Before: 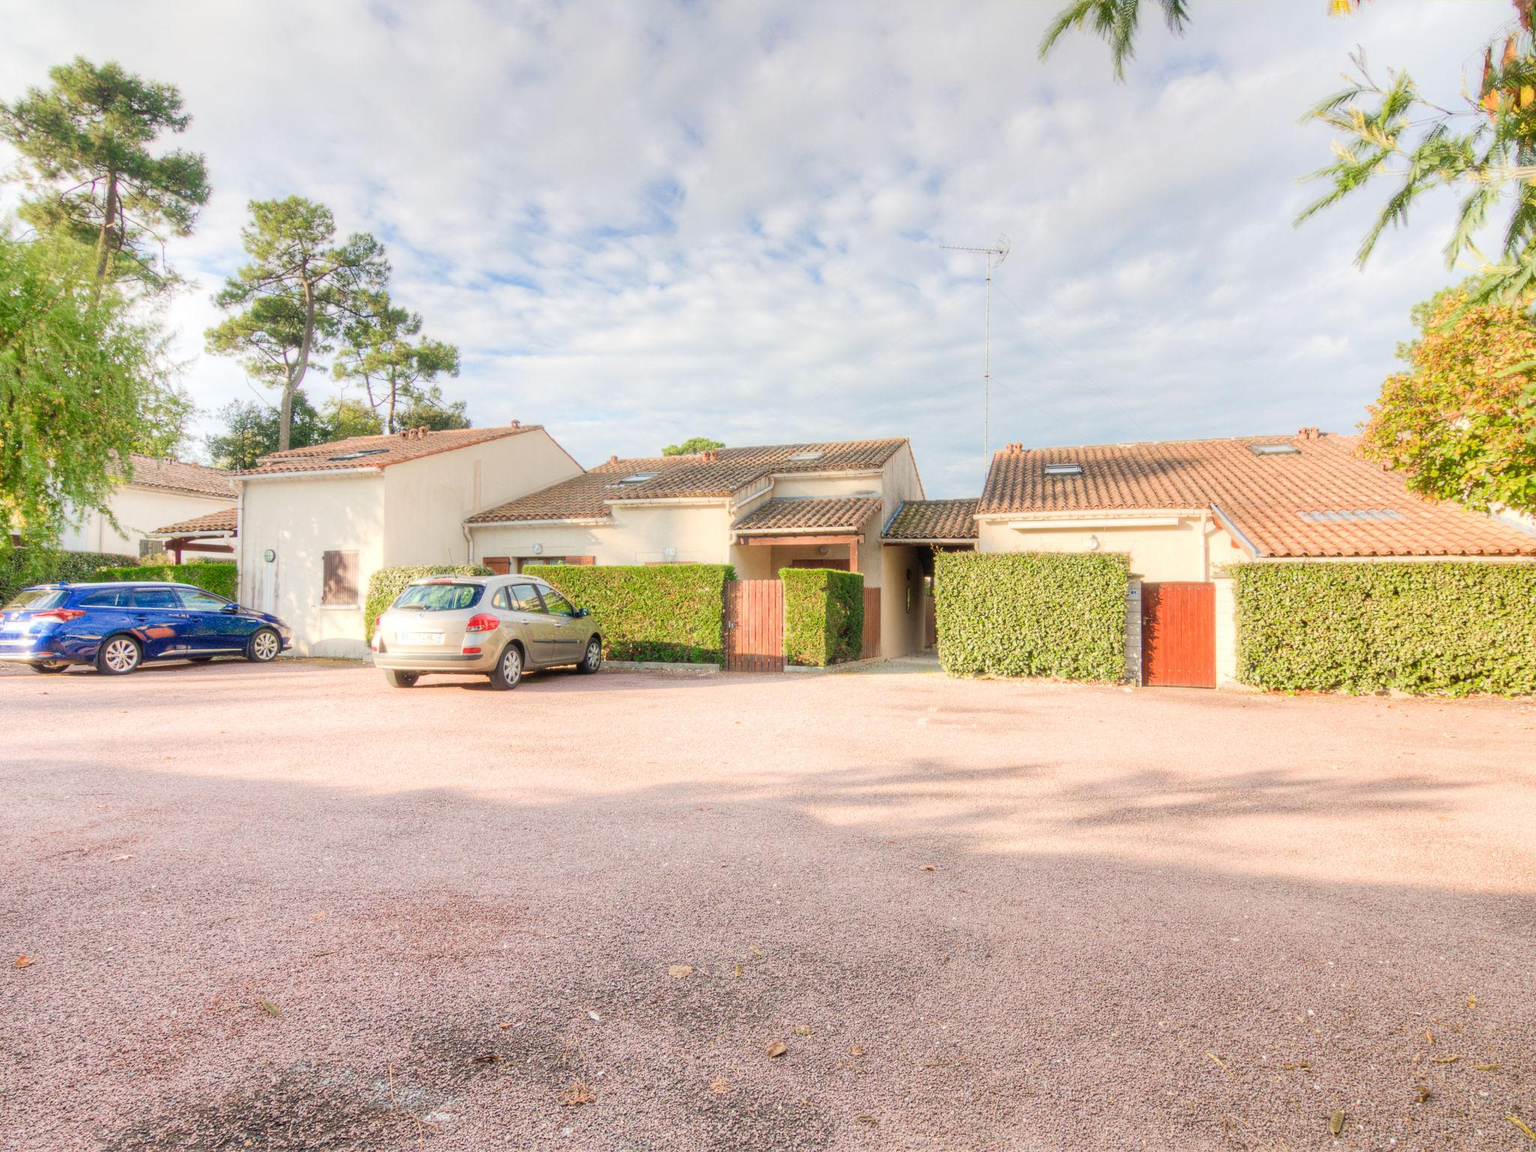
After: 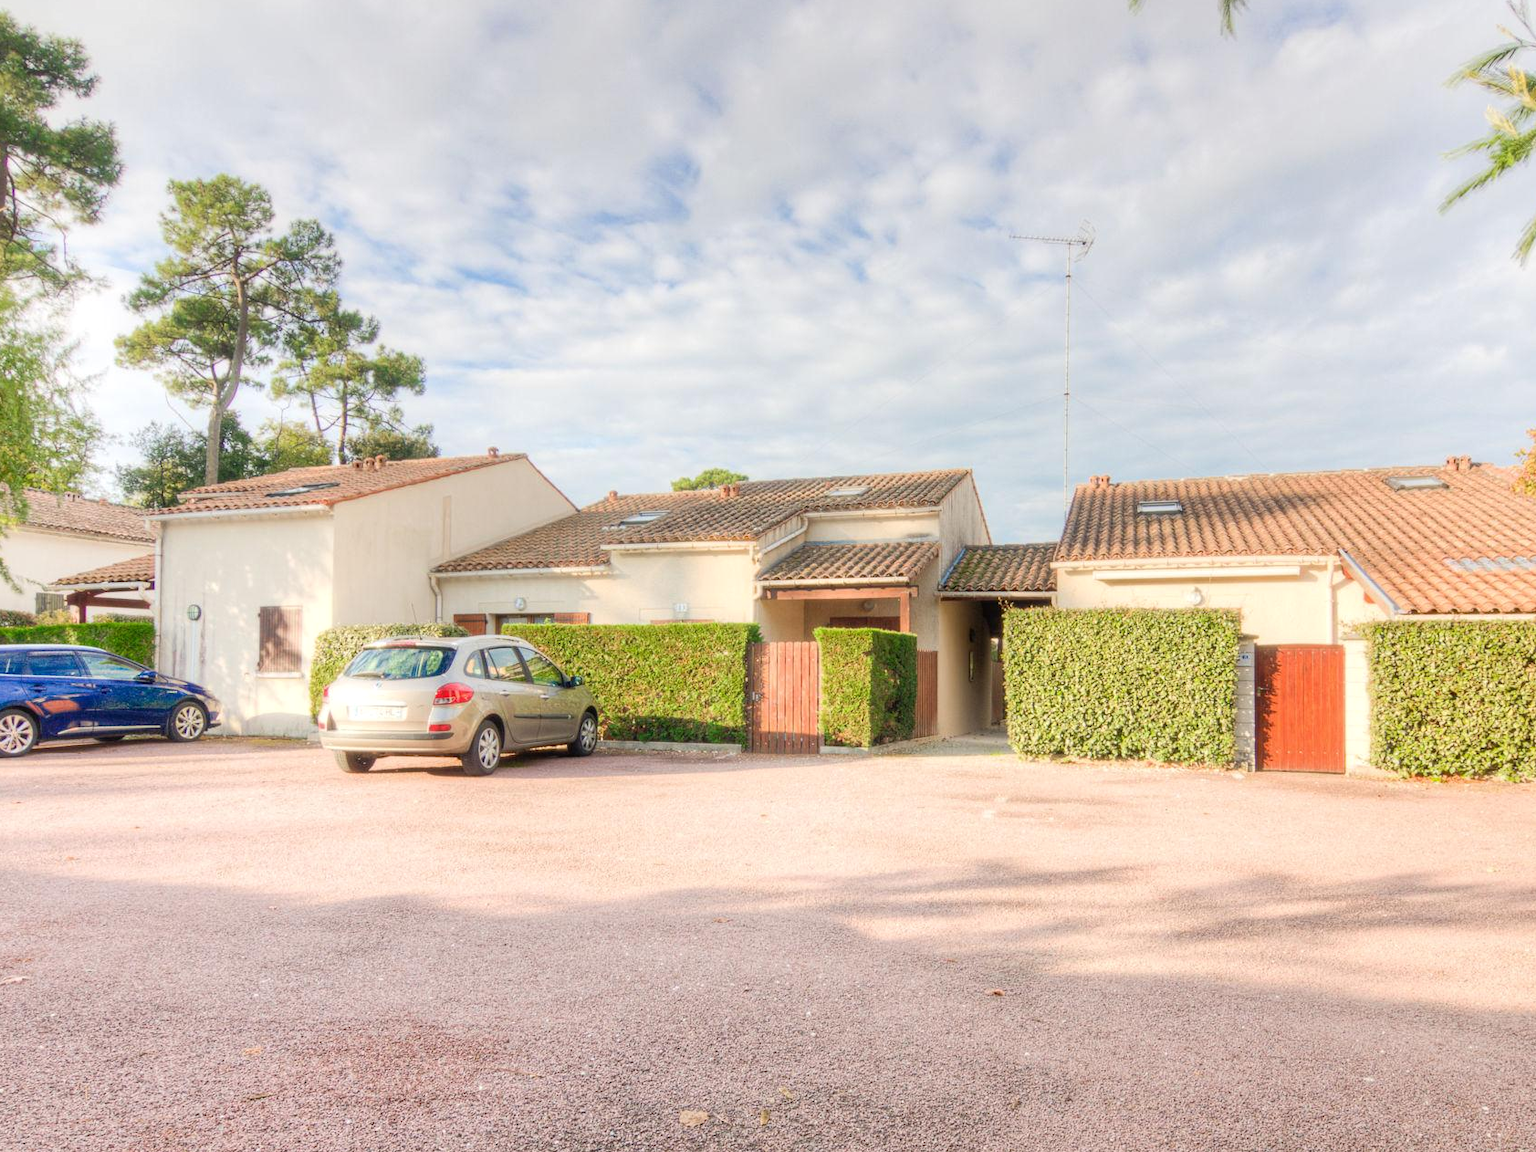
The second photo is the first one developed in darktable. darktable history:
crop and rotate: left 7.196%, top 4.574%, right 10.605%, bottom 13.178%
tone equalizer: on, module defaults
local contrast: mode bilateral grid, contrast 100, coarseness 100, detail 108%, midtone range 0.2
